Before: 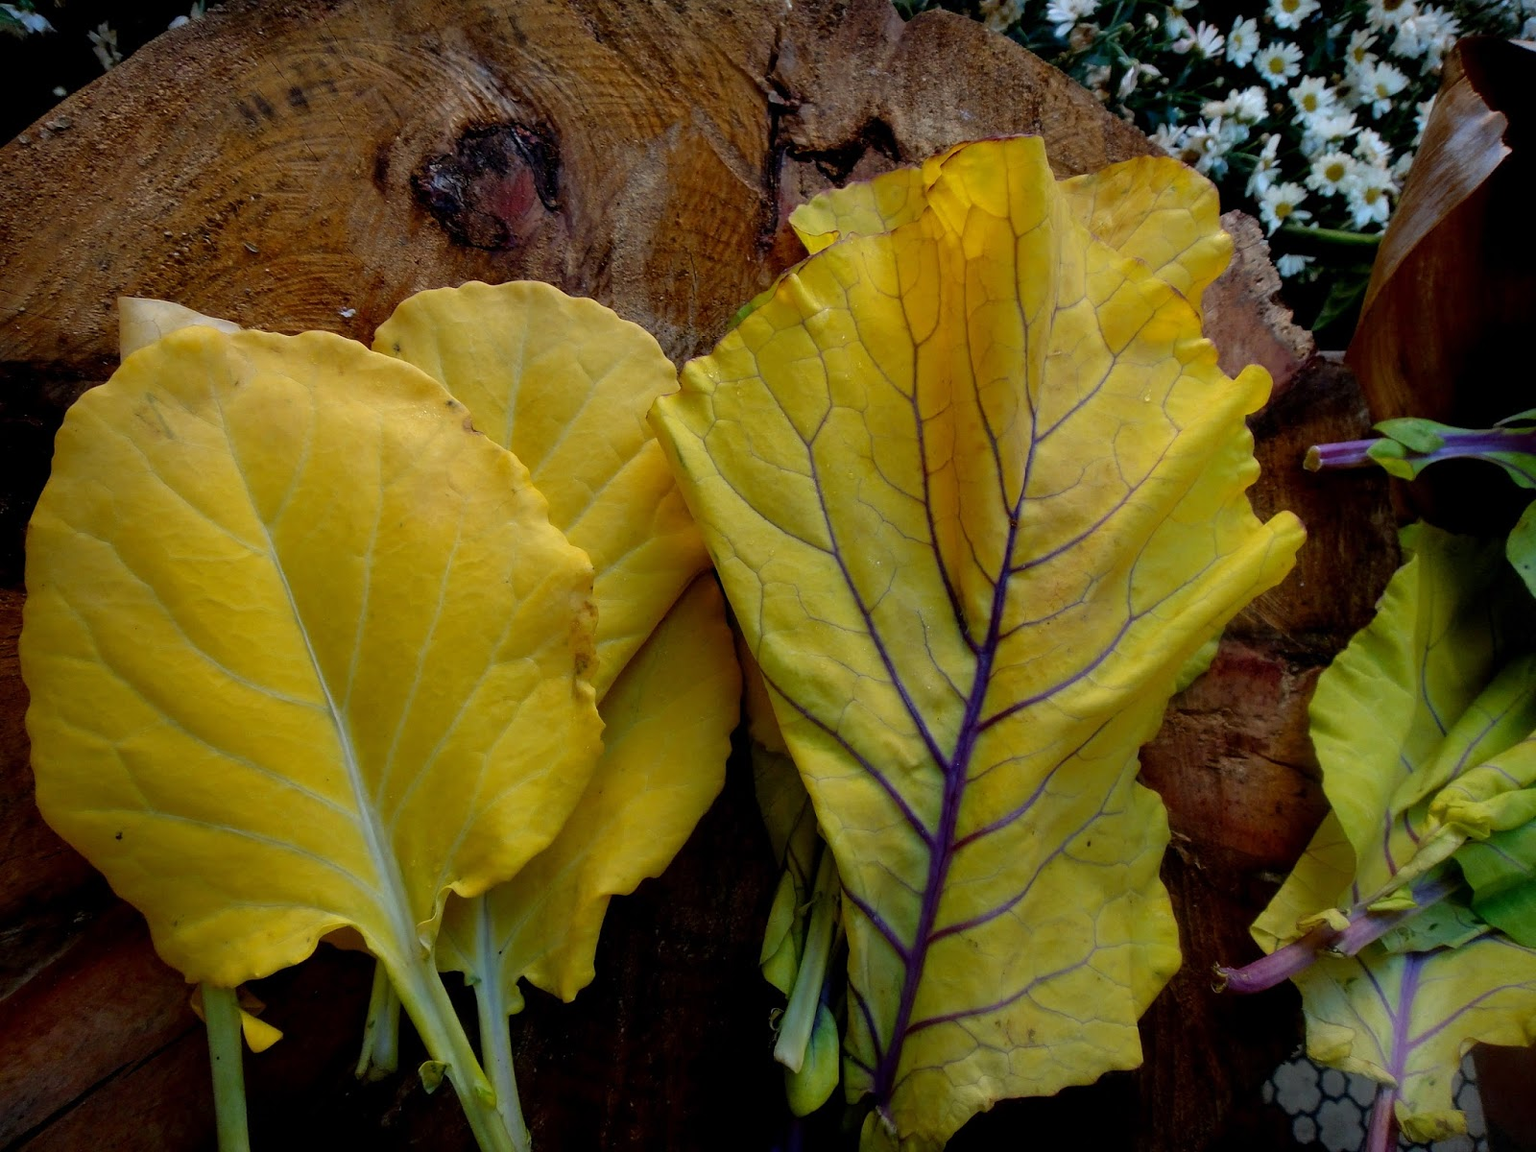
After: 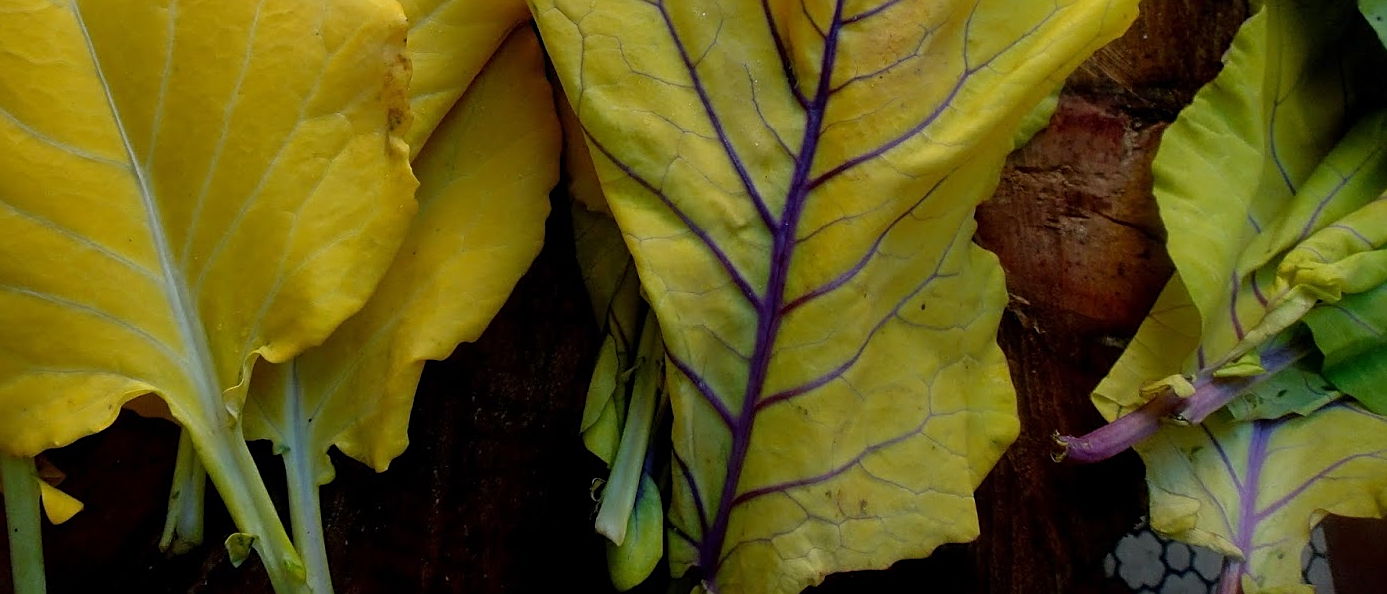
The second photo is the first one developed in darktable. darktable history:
sharpen: amount 0.491
crop and rotate: left 13.306%, top 47.717%, bottom 2.747%
